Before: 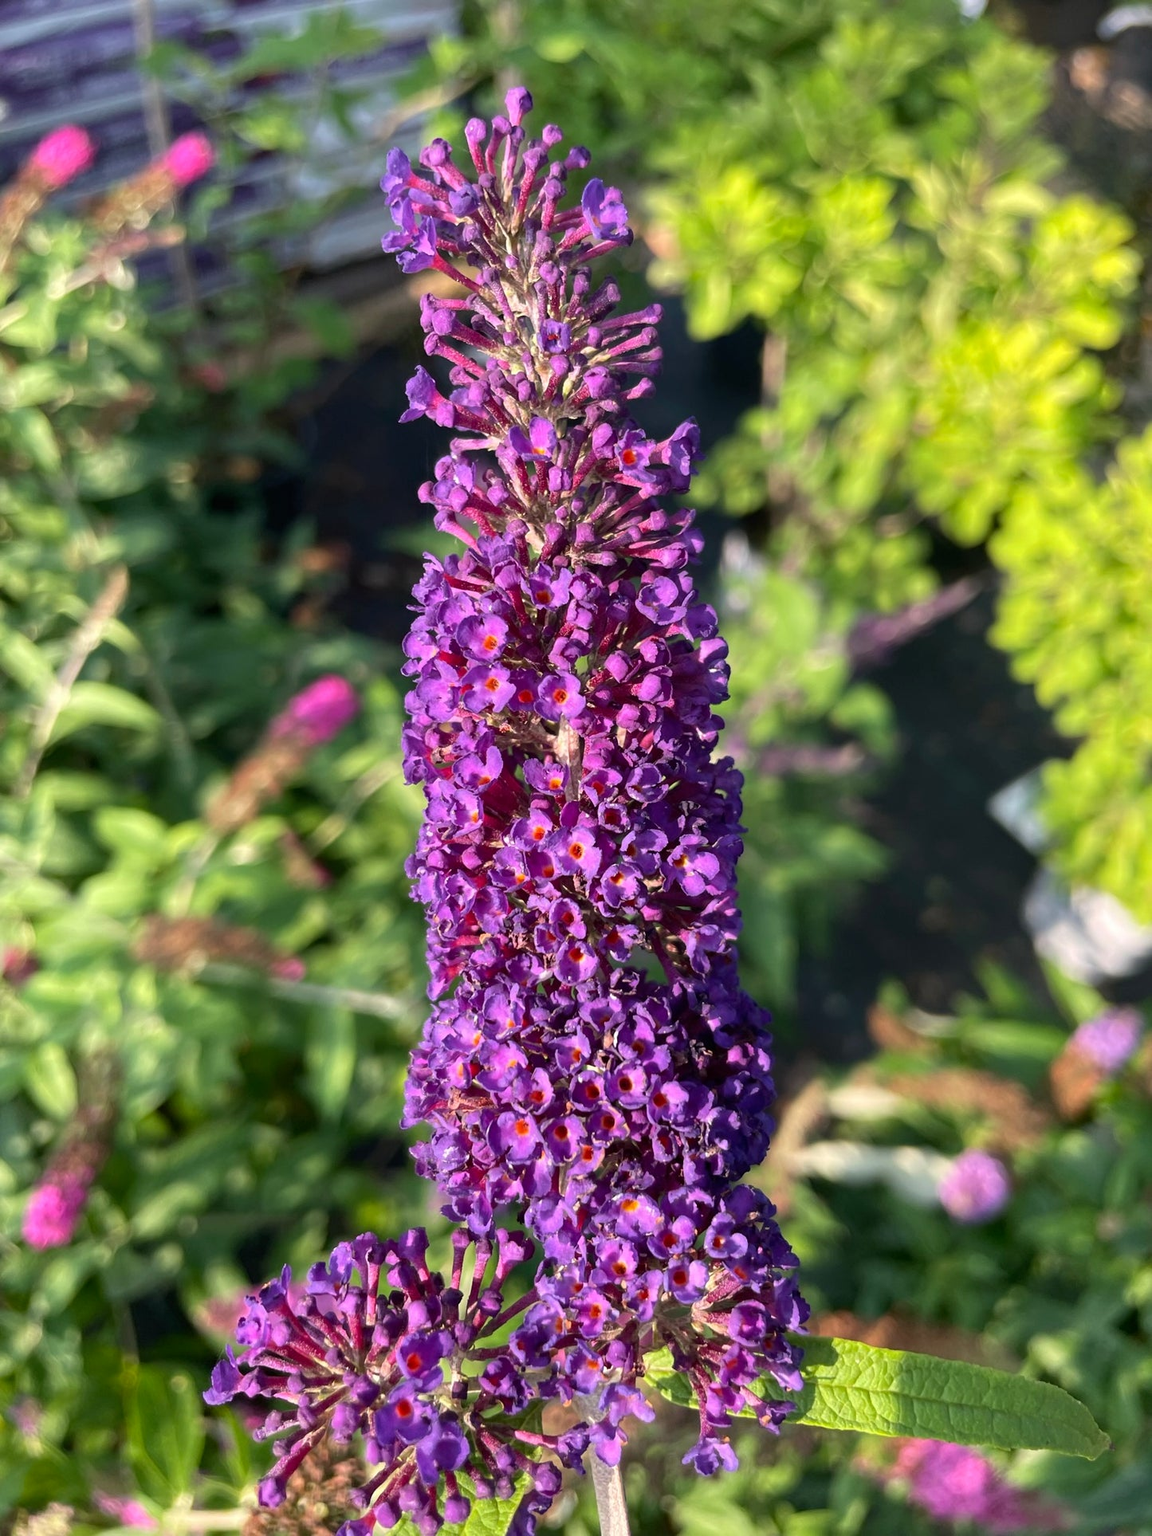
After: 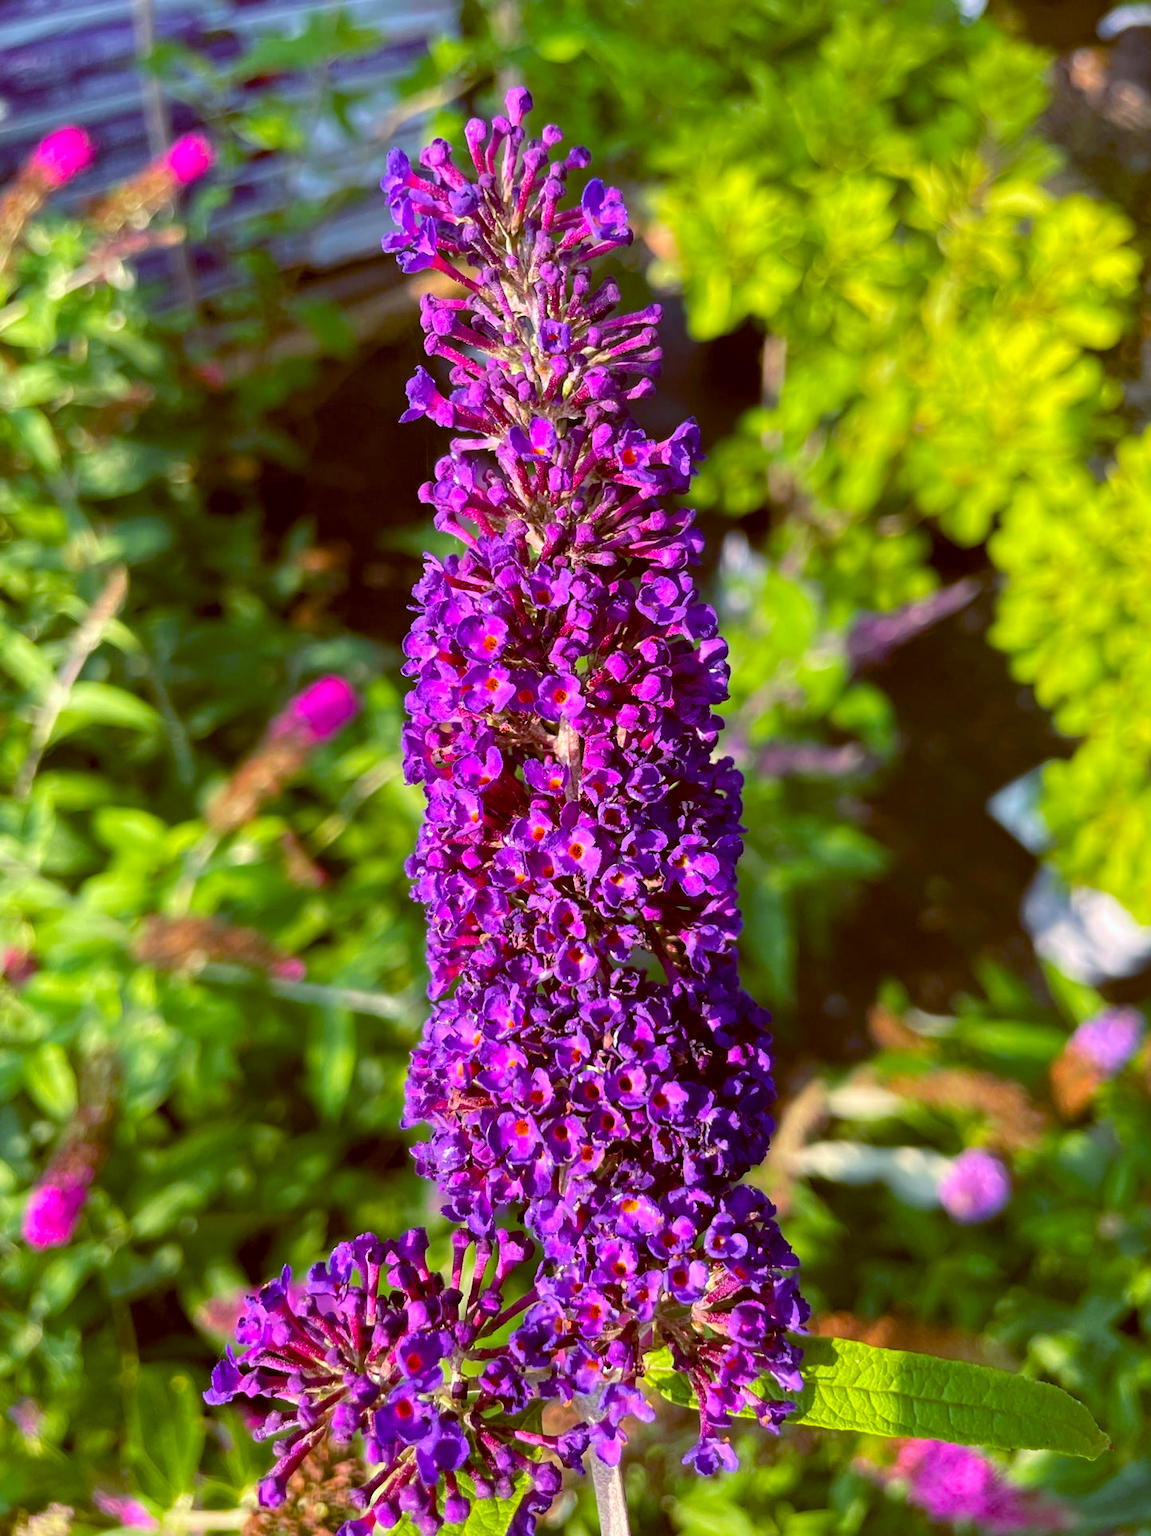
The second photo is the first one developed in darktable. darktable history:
color balance rgb: linear chroma grading › global chroma 15%, perceptual saturation grading › global saturation 30%
color balance: lift [1, 1.015, 1.004, 0.985], gamma [1, 0.958, 0.971, 1.042], gain [1, 0.956, 0.977, 1.044]
